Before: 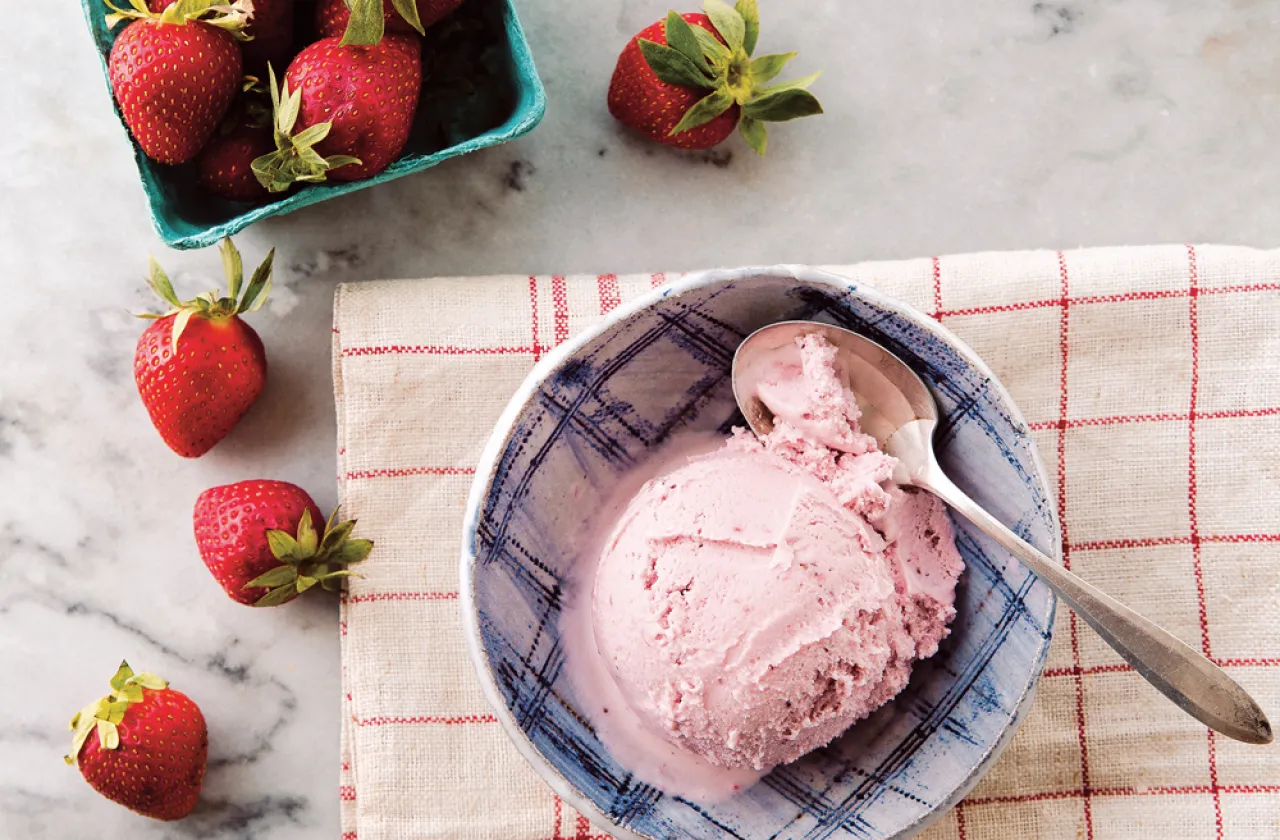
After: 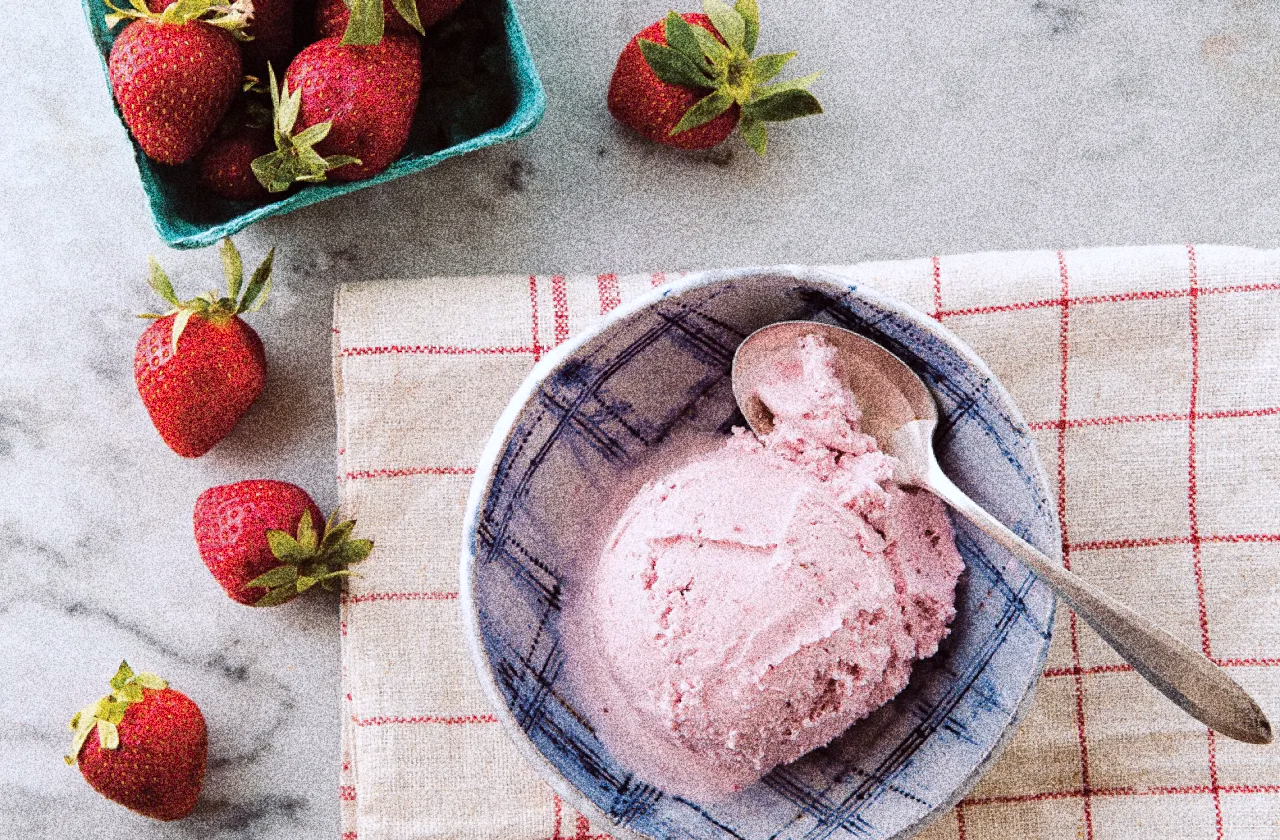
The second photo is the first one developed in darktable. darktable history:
white balance: red 0.974, blue 1.044
grain: coarseness 30.02 ISO, strength 100%
